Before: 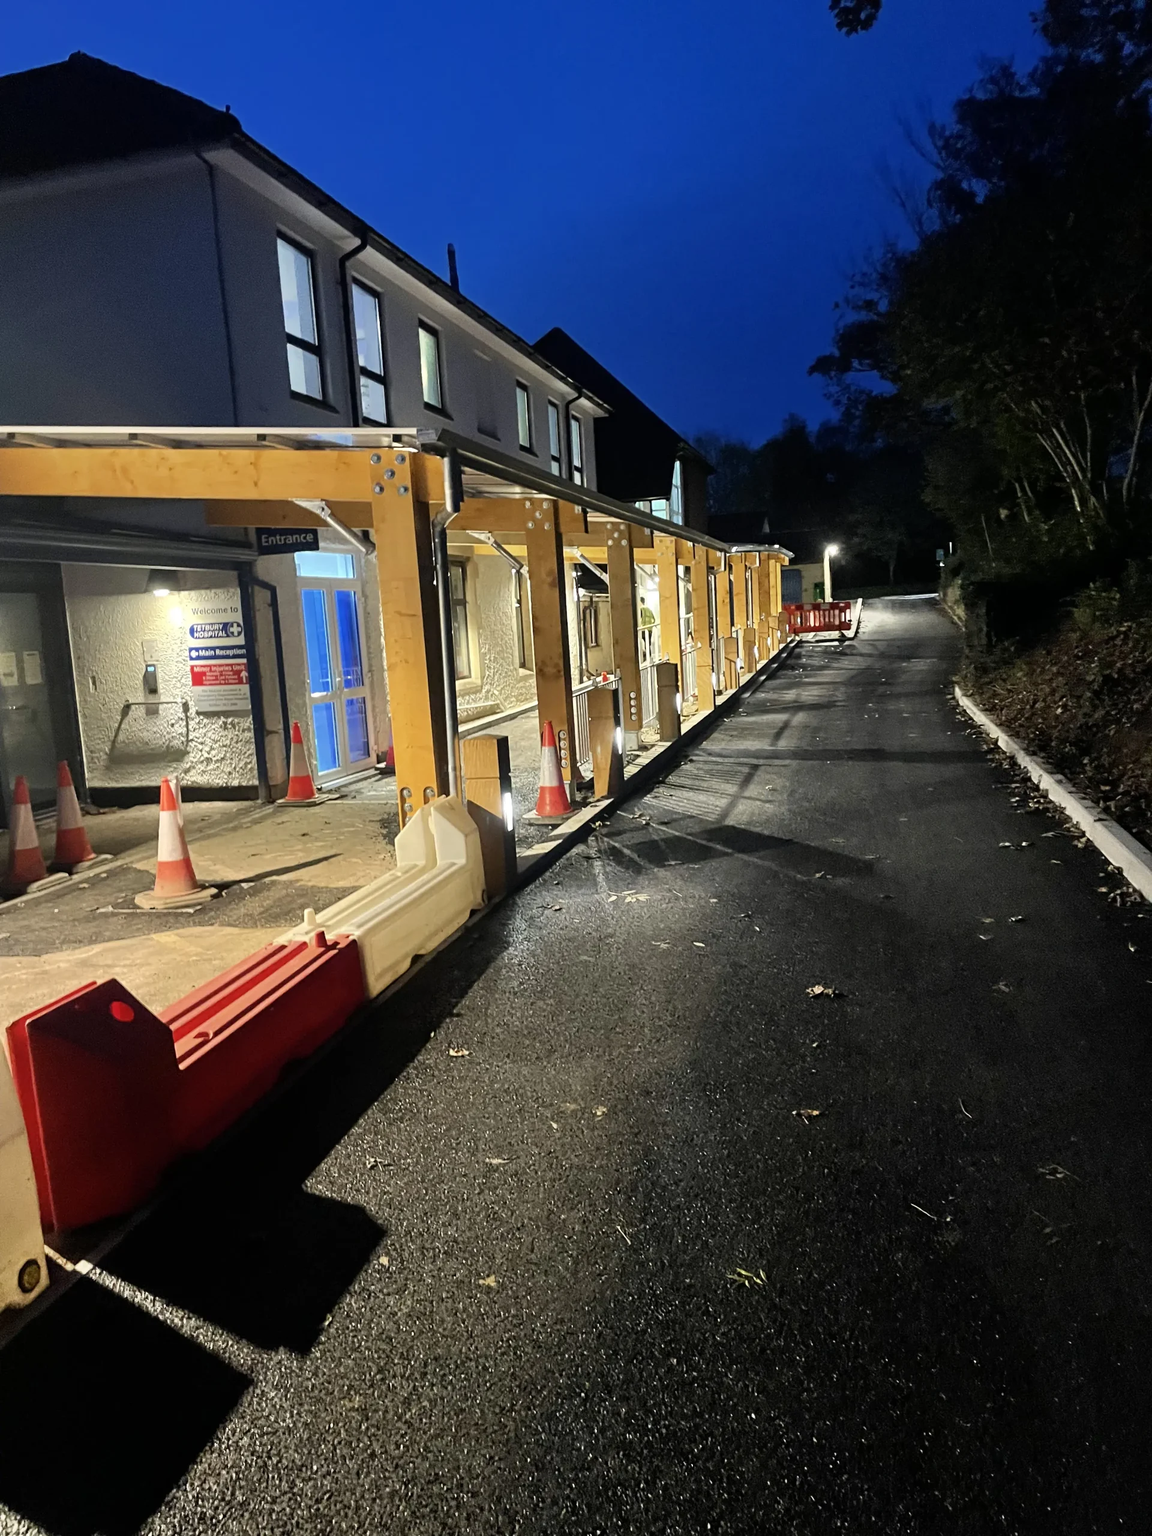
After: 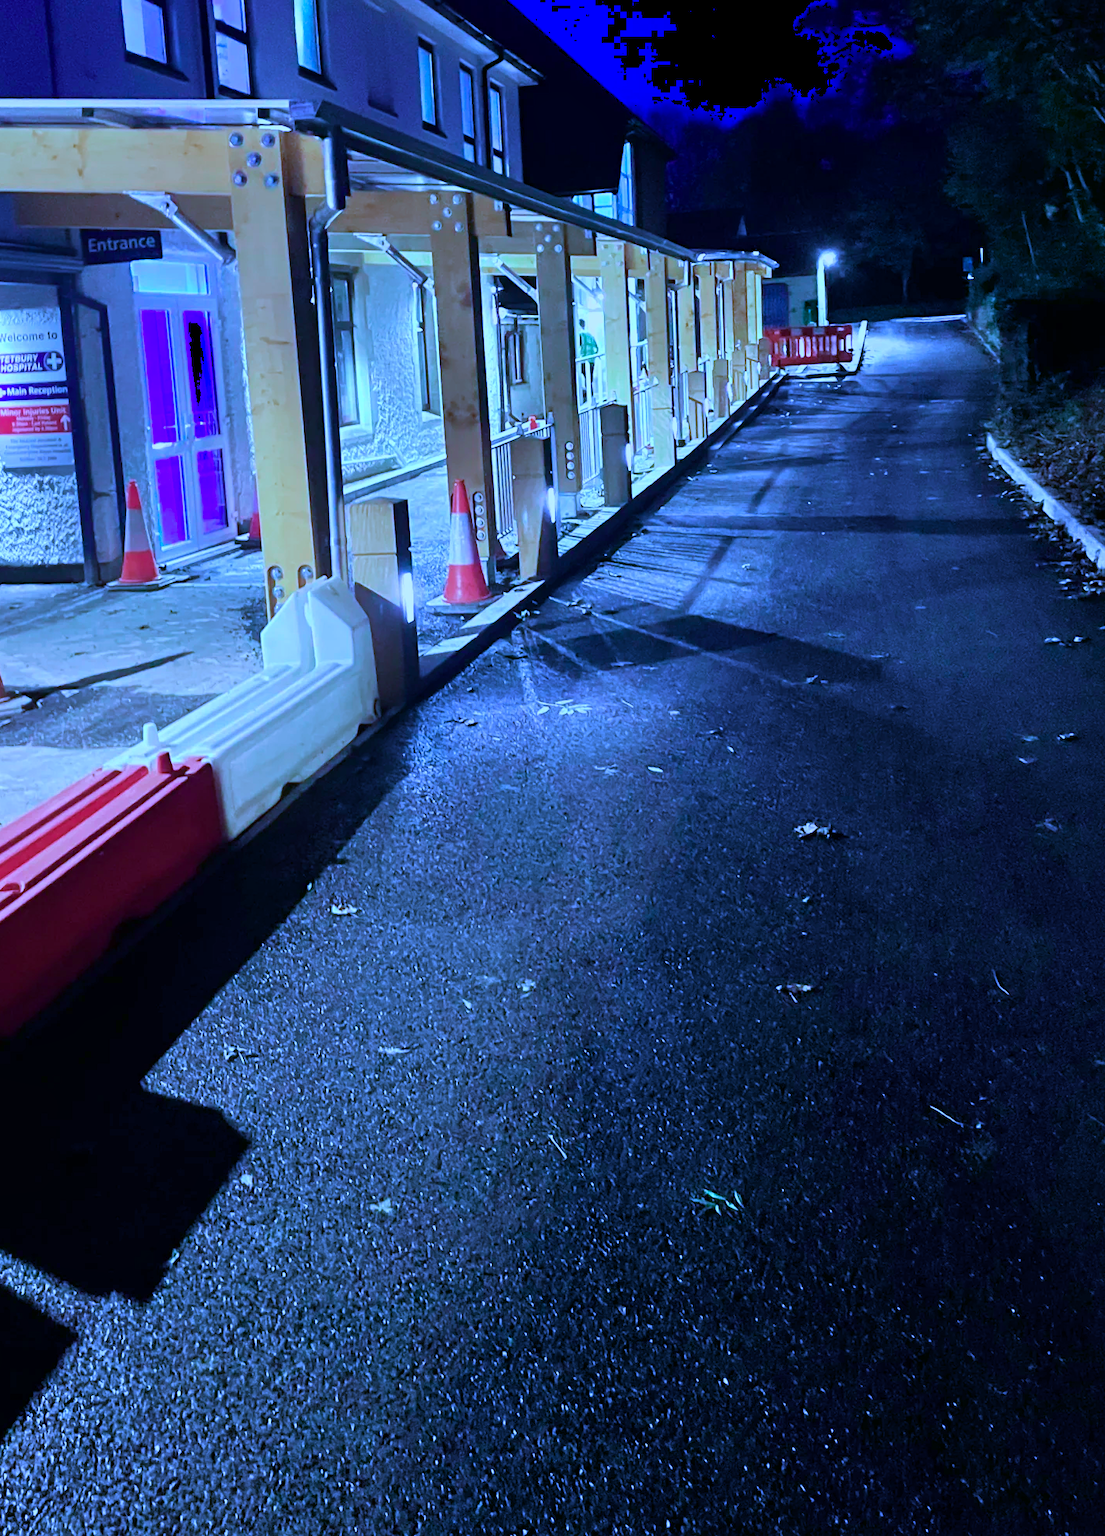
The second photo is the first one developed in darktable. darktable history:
color calibration: output R [0.948, 0.091, -0.04, 0], output G [-0.3, 1.384, -0.085, 0], output B [-0.108, 0.061, 1.08, 0], illuminant as shot in camera, x 0.484, y 0.43, temperature 2405.29 K
velvia: on, module defaults
crop: left 16.871%, top 22.857%, right 9.116%
local contrast: mode bilateral grid, contrast 15, coarseness 36, detail 105%, midtone range 0.2
